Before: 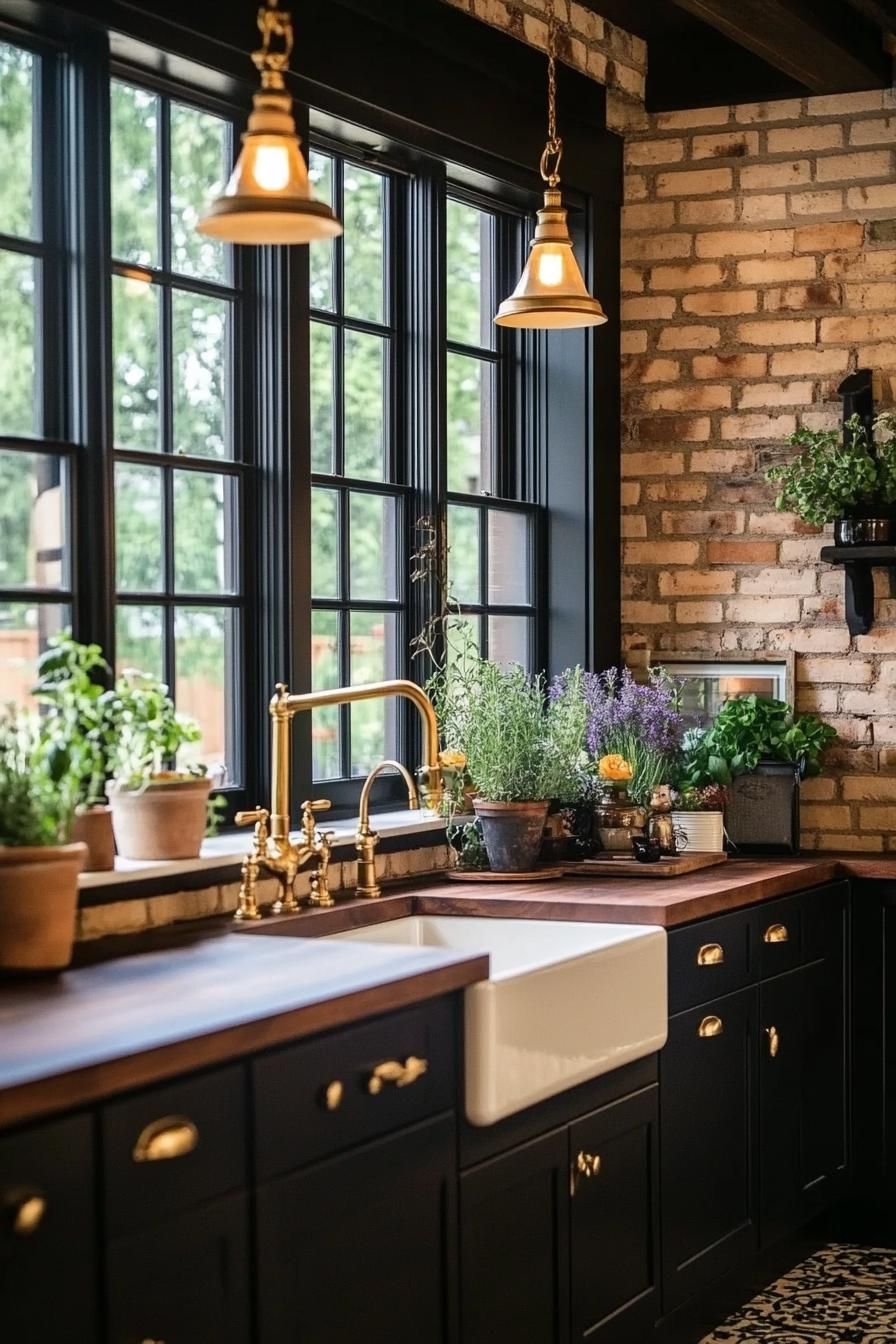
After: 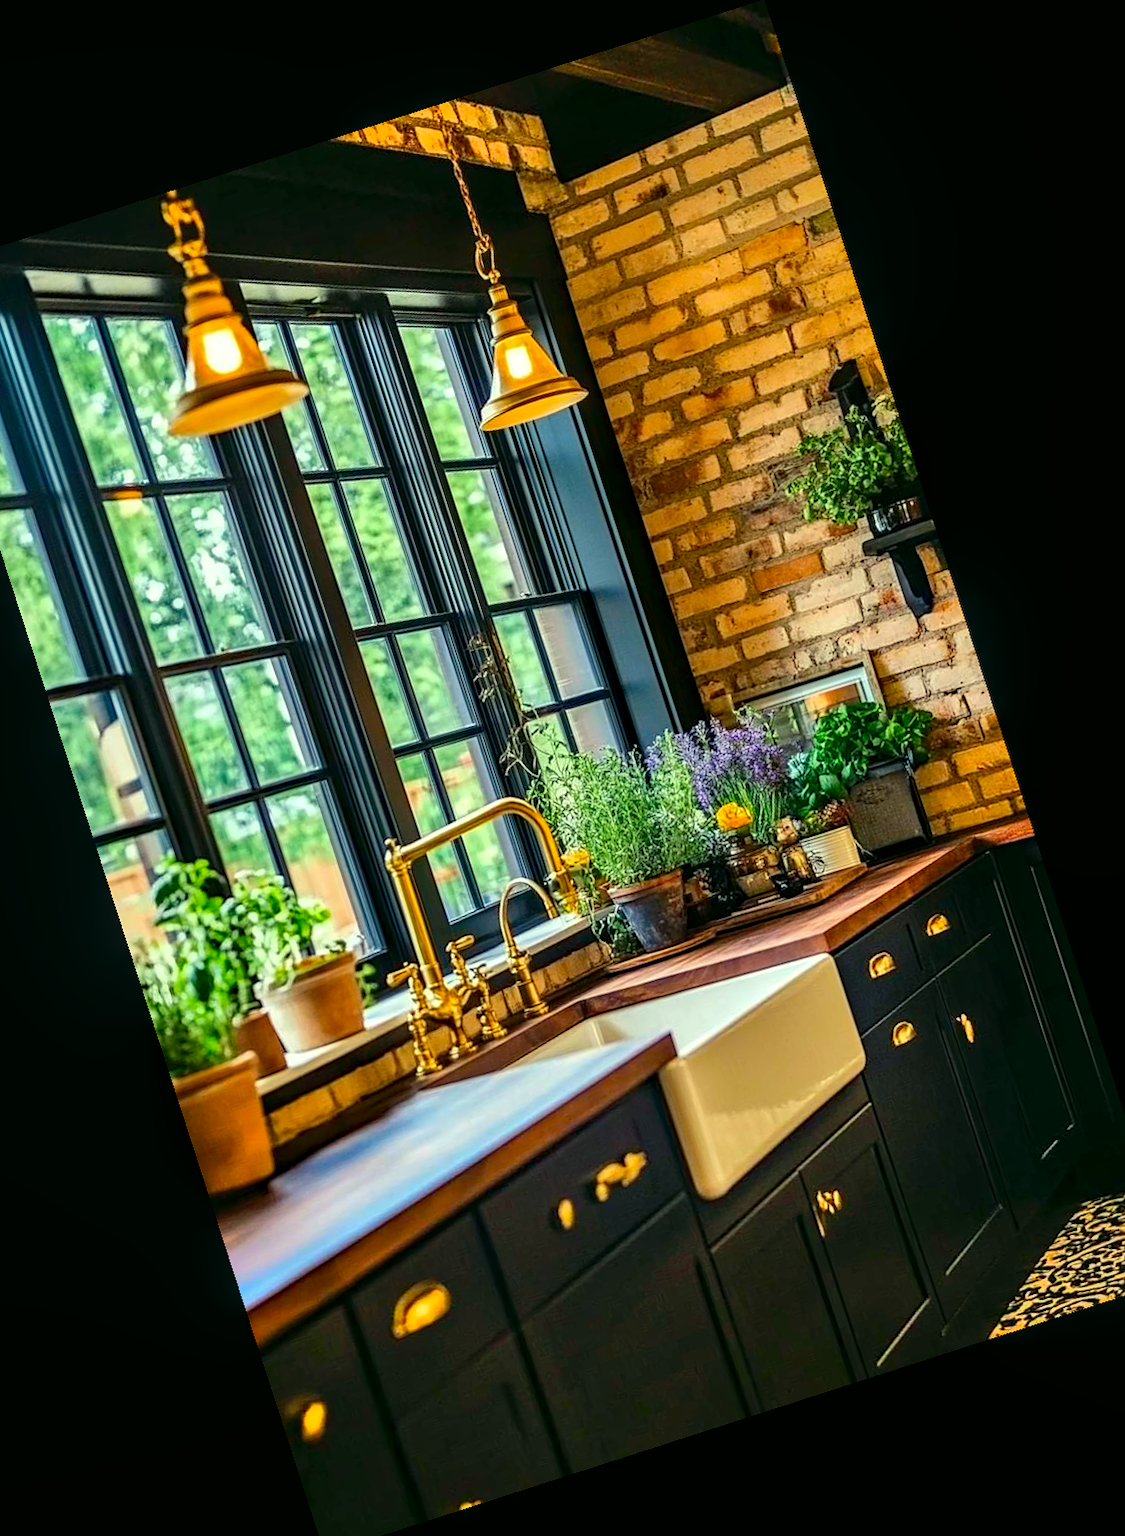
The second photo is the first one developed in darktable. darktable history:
sharpen: amount 0.209
local contrast: detail 130%
color correction: highlights a* -7.47, highlights b* 1.57, shadows a* -3.47, saturation 1.42
crop and rotate: angle 17.91°, left 6.954%, right 4.042%, bottom 1.108%
color balance rgb: highlights gain › luminance 6.095%, highlights gain › chroma 2.598%, highlights gain › hue 87.23°, linear chroma grading › global chroma 15.331%, perceptual saturation grading › global saturation 0.603%, perceptual brilliance grading › global brilliance 2.357%, perceptual brilliance grading › highlights -3.504%, global vibrance 9.791%
haze removal: compatibility mode true, adaptive false
shadows and highlights: soften with gaussian
